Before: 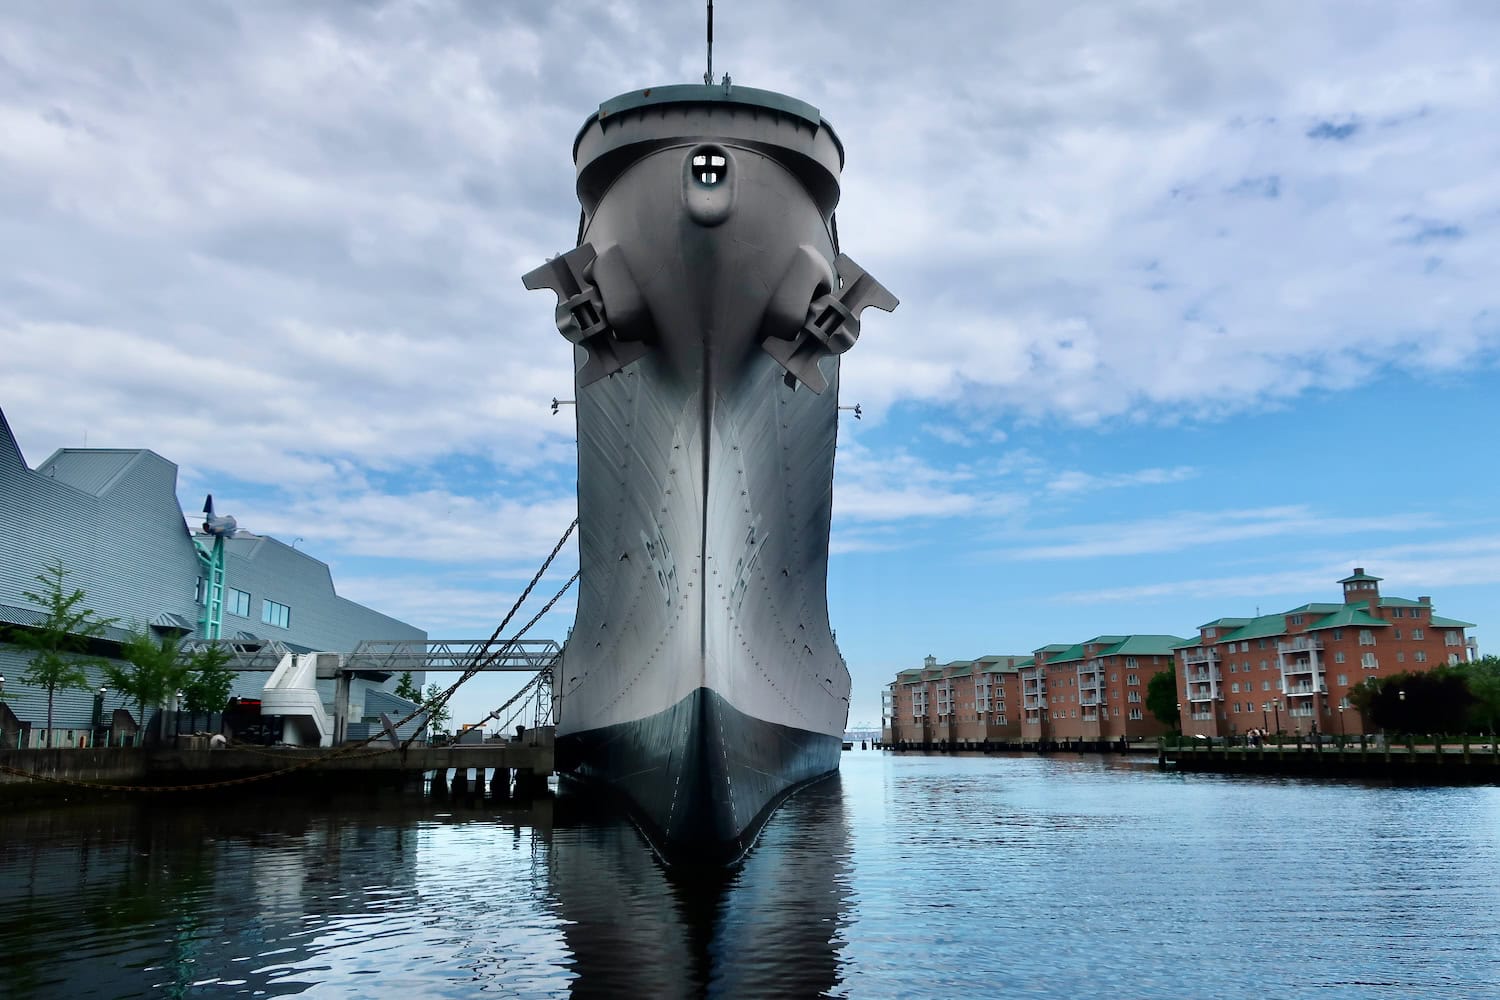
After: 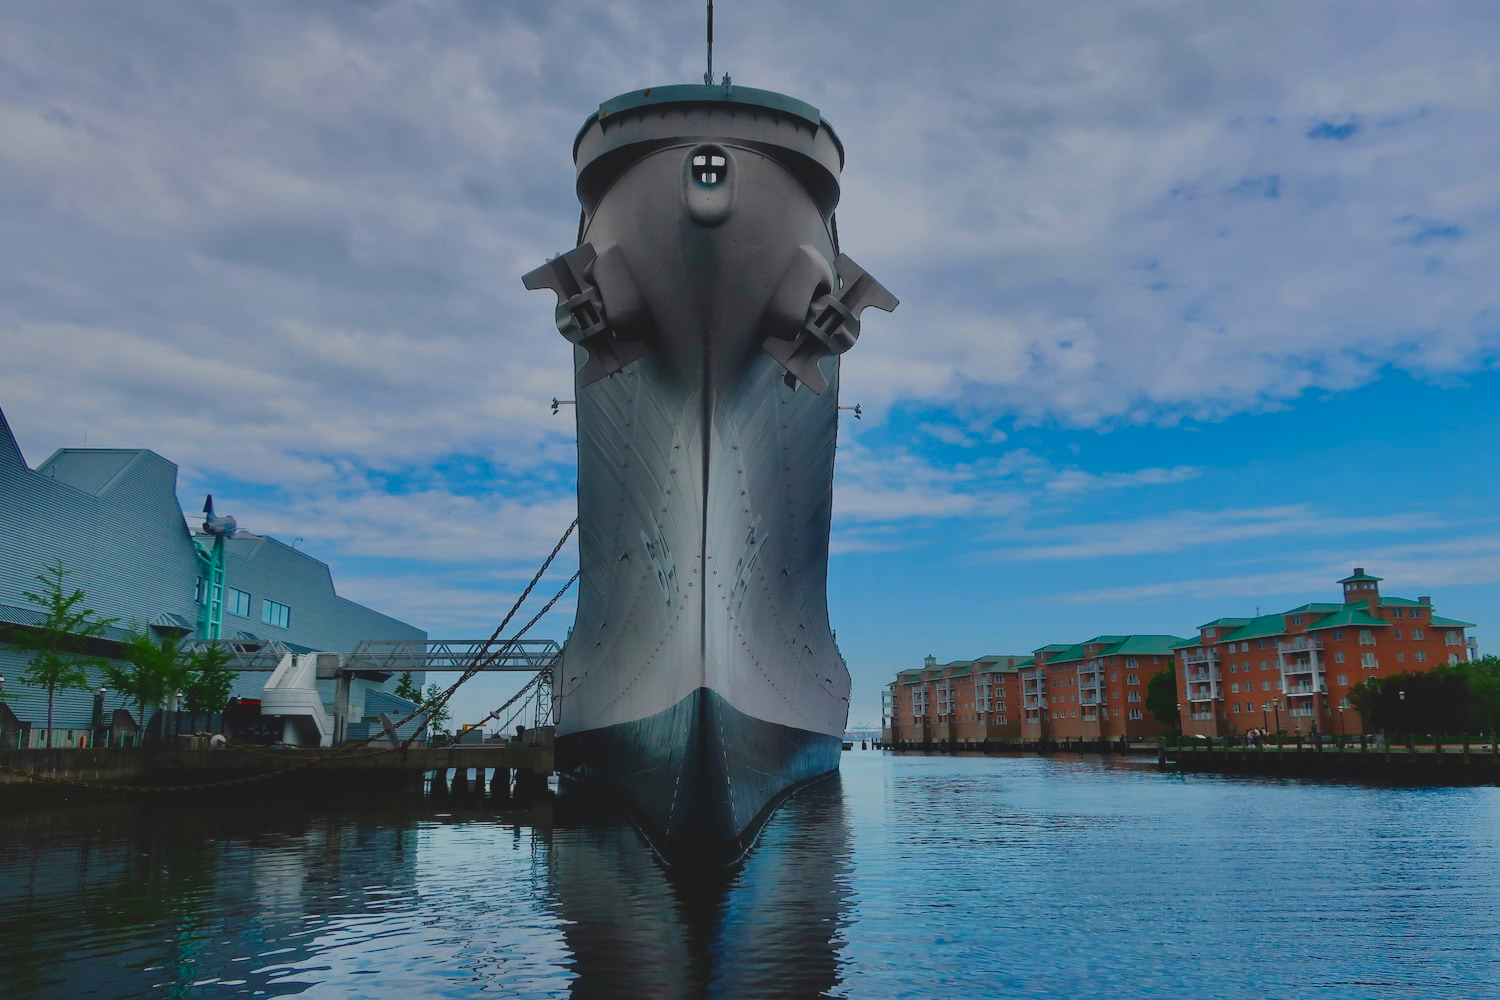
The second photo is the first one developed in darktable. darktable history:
shadows and highlights: shadows 40, highlights -60
exposure: black level correction -0.016, exposure -1.018 EV, compensate highlight preservation false
color balance rgb: perceptual saturation grading › global saturation 35%, perceptual saturation grading › highlights -30%, perceptual saturation grading › shadows 35%, perceptual brilliance grading › global brilliance 3%, perceptual brilliance grading › highlights -3%, perceptual brilliance grading › shadows 3%
contrast brightness saturation: saturation 0.18
